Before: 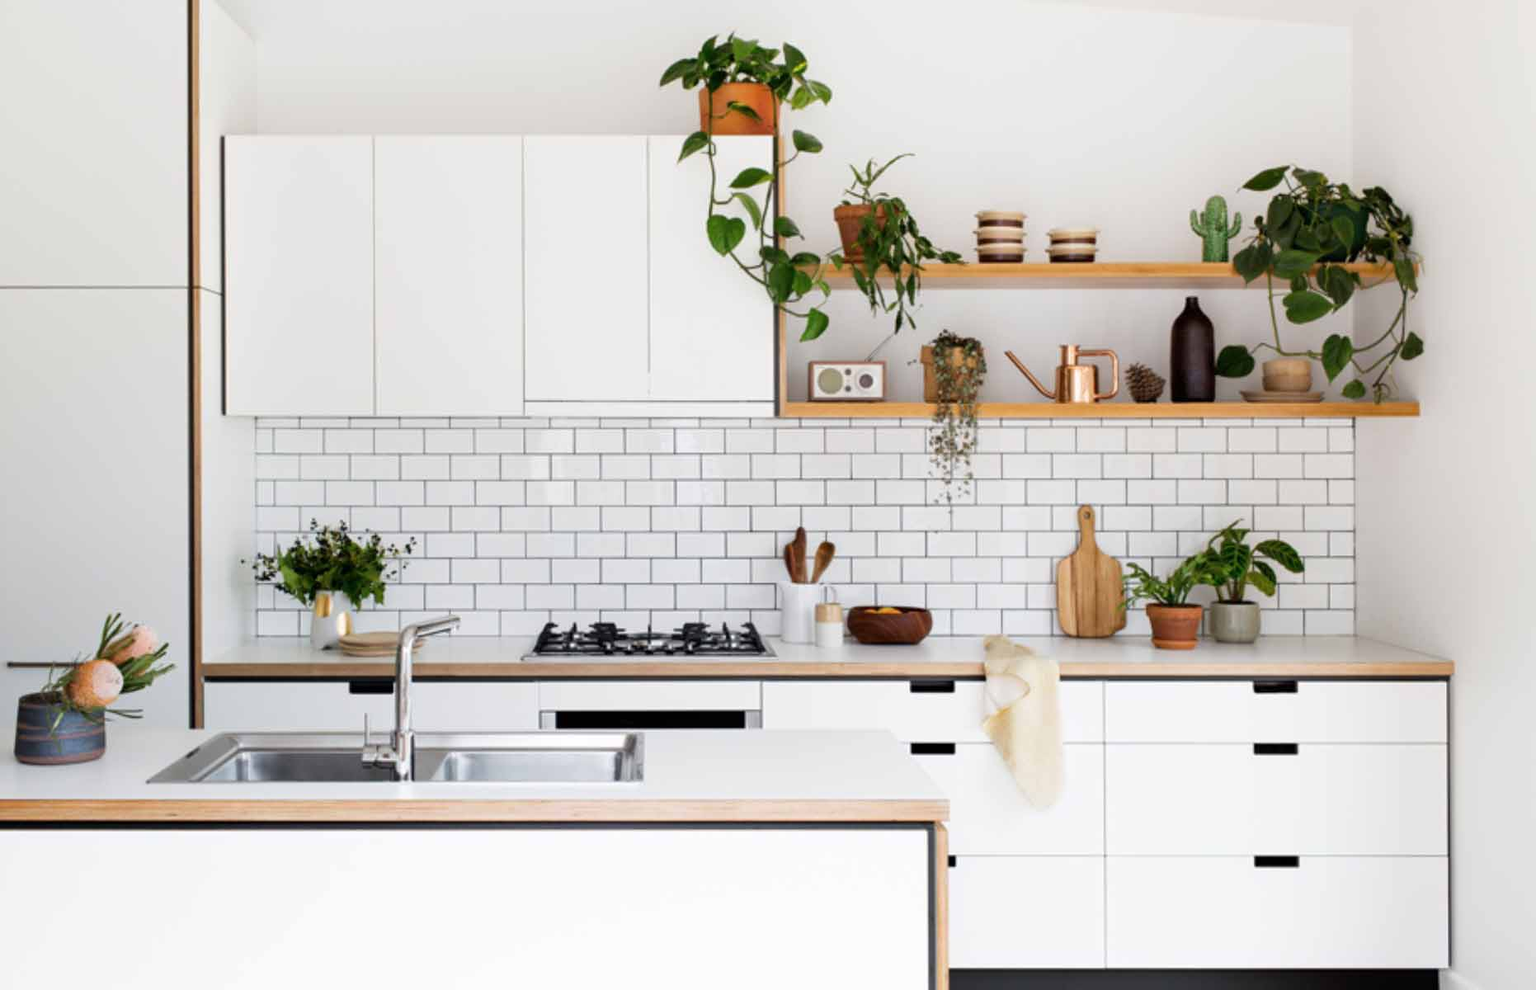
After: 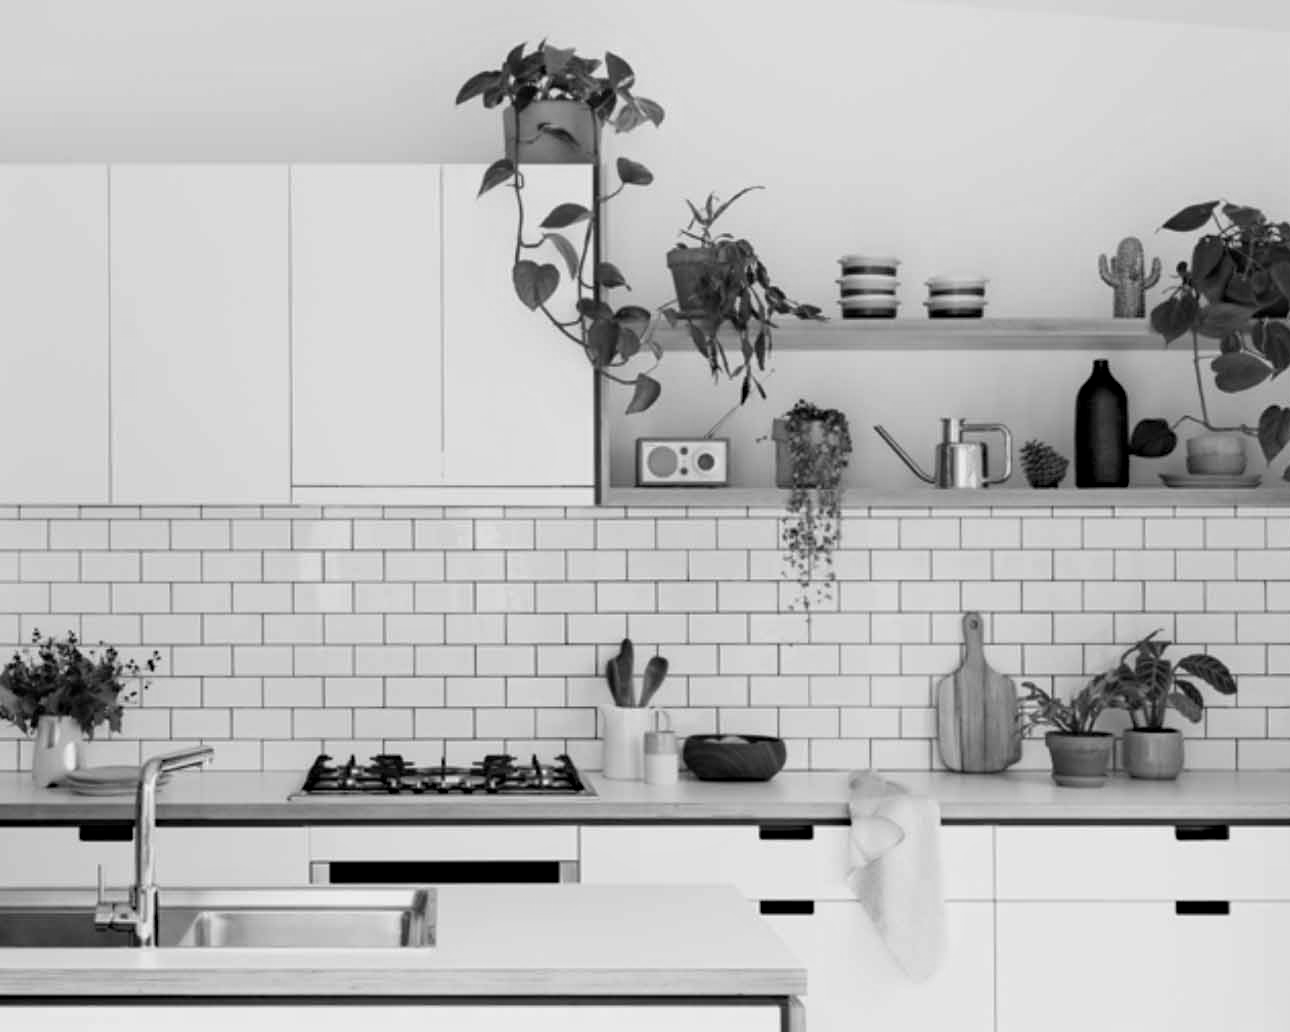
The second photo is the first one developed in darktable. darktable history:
haze removal: strength 0.29, distance 0.25, compatibility mode true, adaptive false
crop: left 18.479%, right 12.2%, bottom 13.971%
monochrome: a -74.22, b 78.2
